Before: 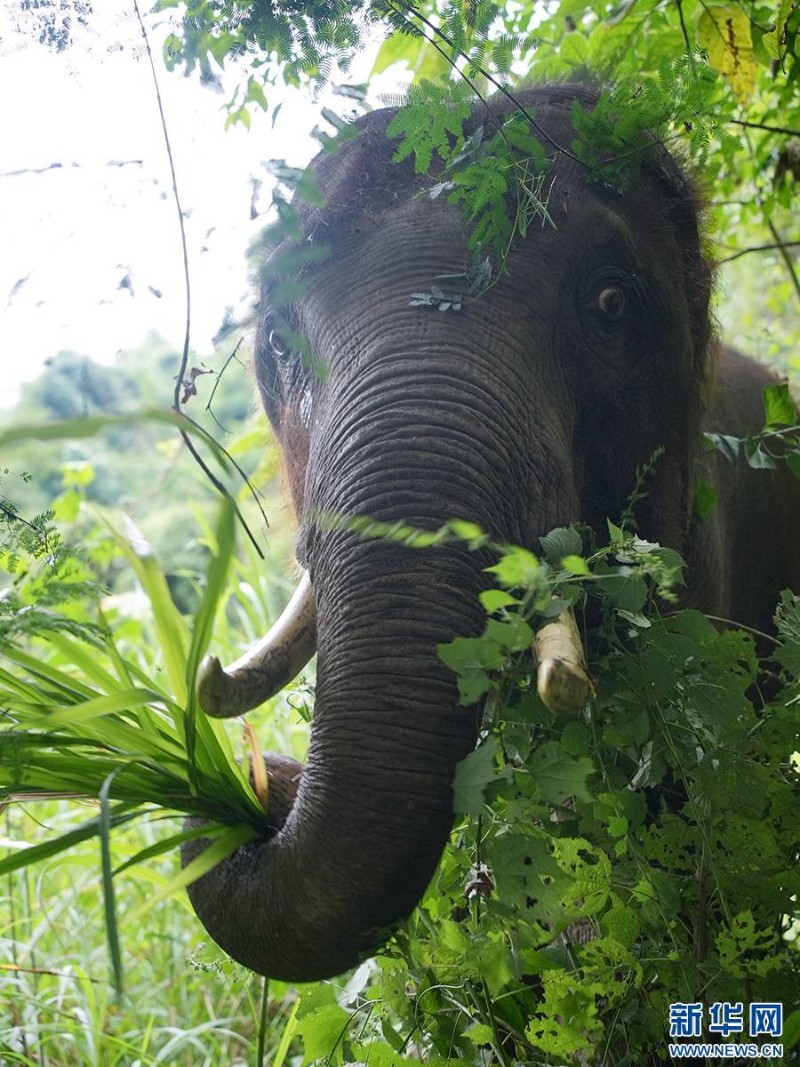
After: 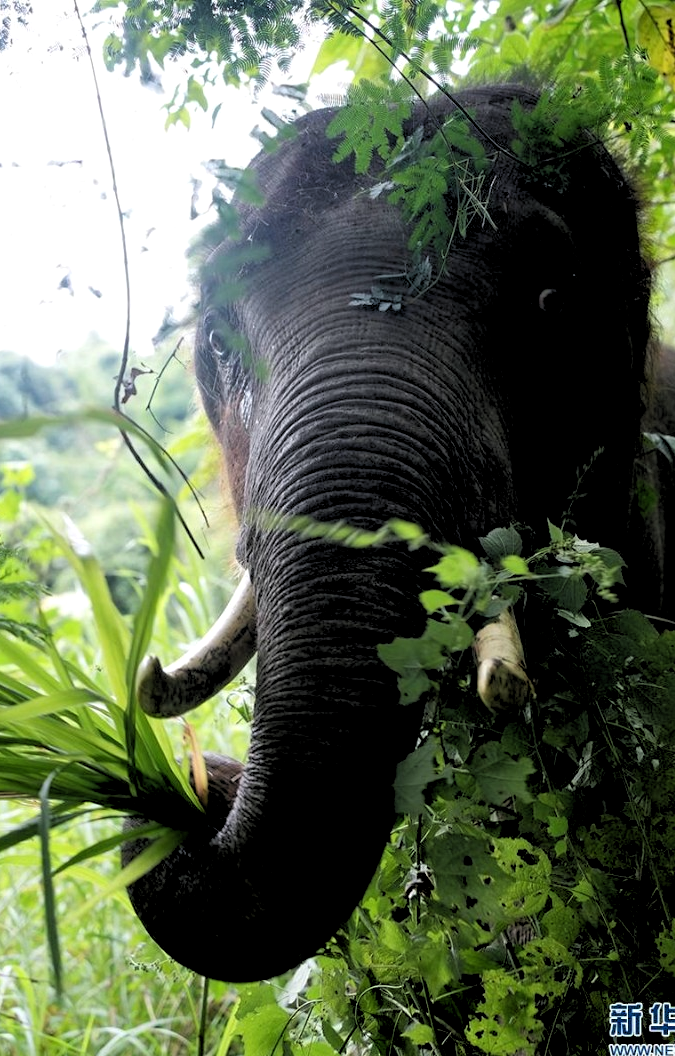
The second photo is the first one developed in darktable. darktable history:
crop: left 7.598%, right 7.873%
rgb levels: levels [[0.034, 0.472, 0.904], [0, 0.5, 1], [0, 0.5, 1]]
